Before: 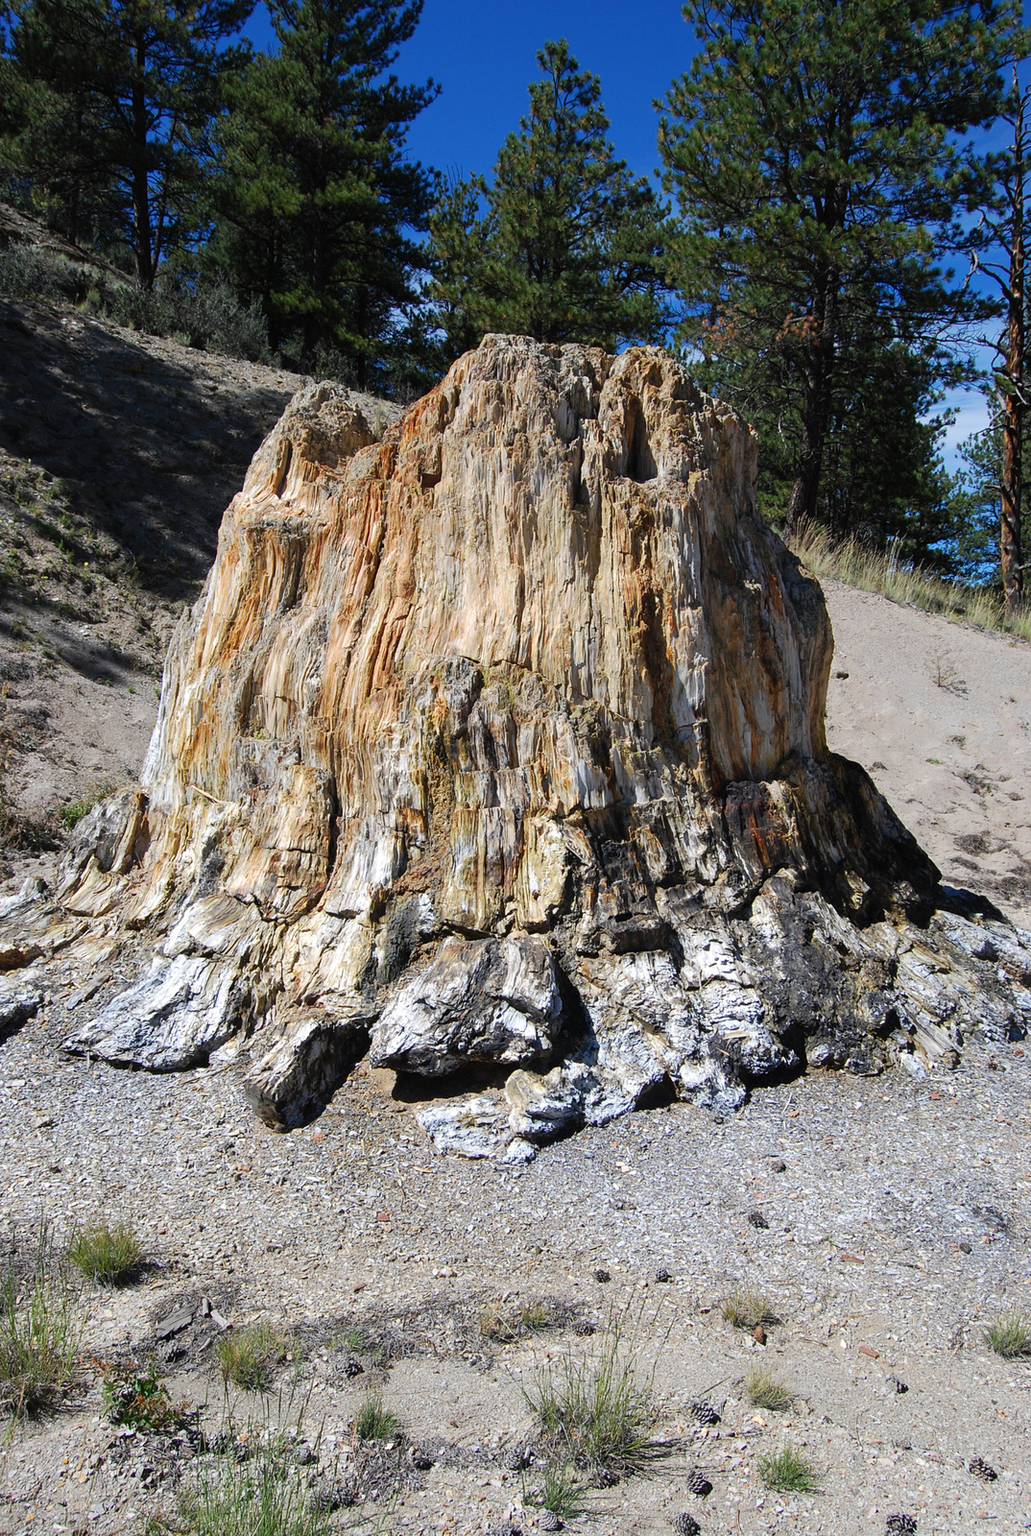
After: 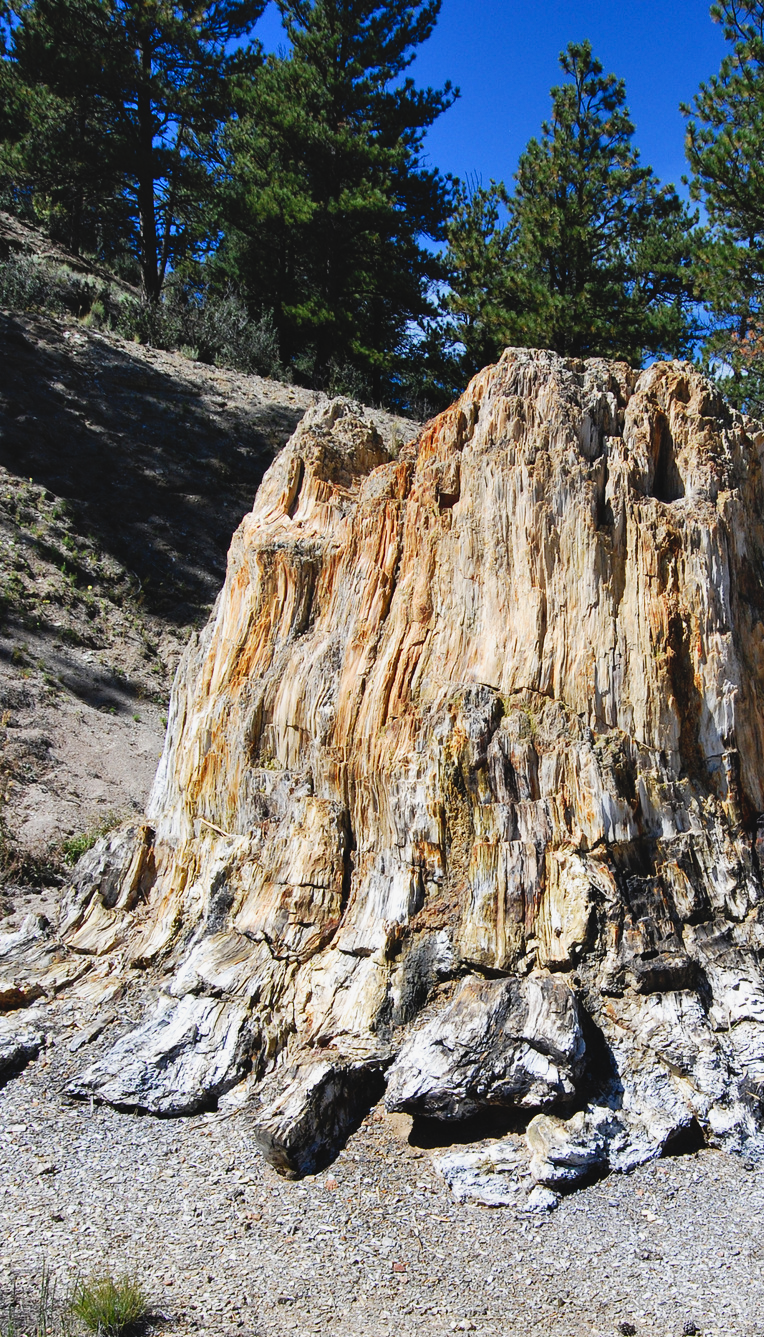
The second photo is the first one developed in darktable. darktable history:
tone curve: curves: ch0 [(0, 0.039) (0.104, 0.094) (0.285, 0.301) (0.689, 0.764) (0.89, 0.926) (0.994, 0.971)]; ch1 [(0, 0) (0.337, 0.249) (0.437, 0.411) (0.485, 0.487) (0.515, 0.514) (0.566, 0.563) (0.641, 0.655) (1, 1)]; ch2 [(0, 0) (0.314, 0.301) (0.421, 0.411) (0.502, 0.505) (0.528, 0.54) (0.557, 0.555) (0.612, 0.583) (0.722, 0.67) (1, 1)], preserve colors none
shadows and highlights: shadows 39.26, highlights -53.18, low approximation 0.01, soften with gaussian
crop: right 28.849%, bottom 16.397%
